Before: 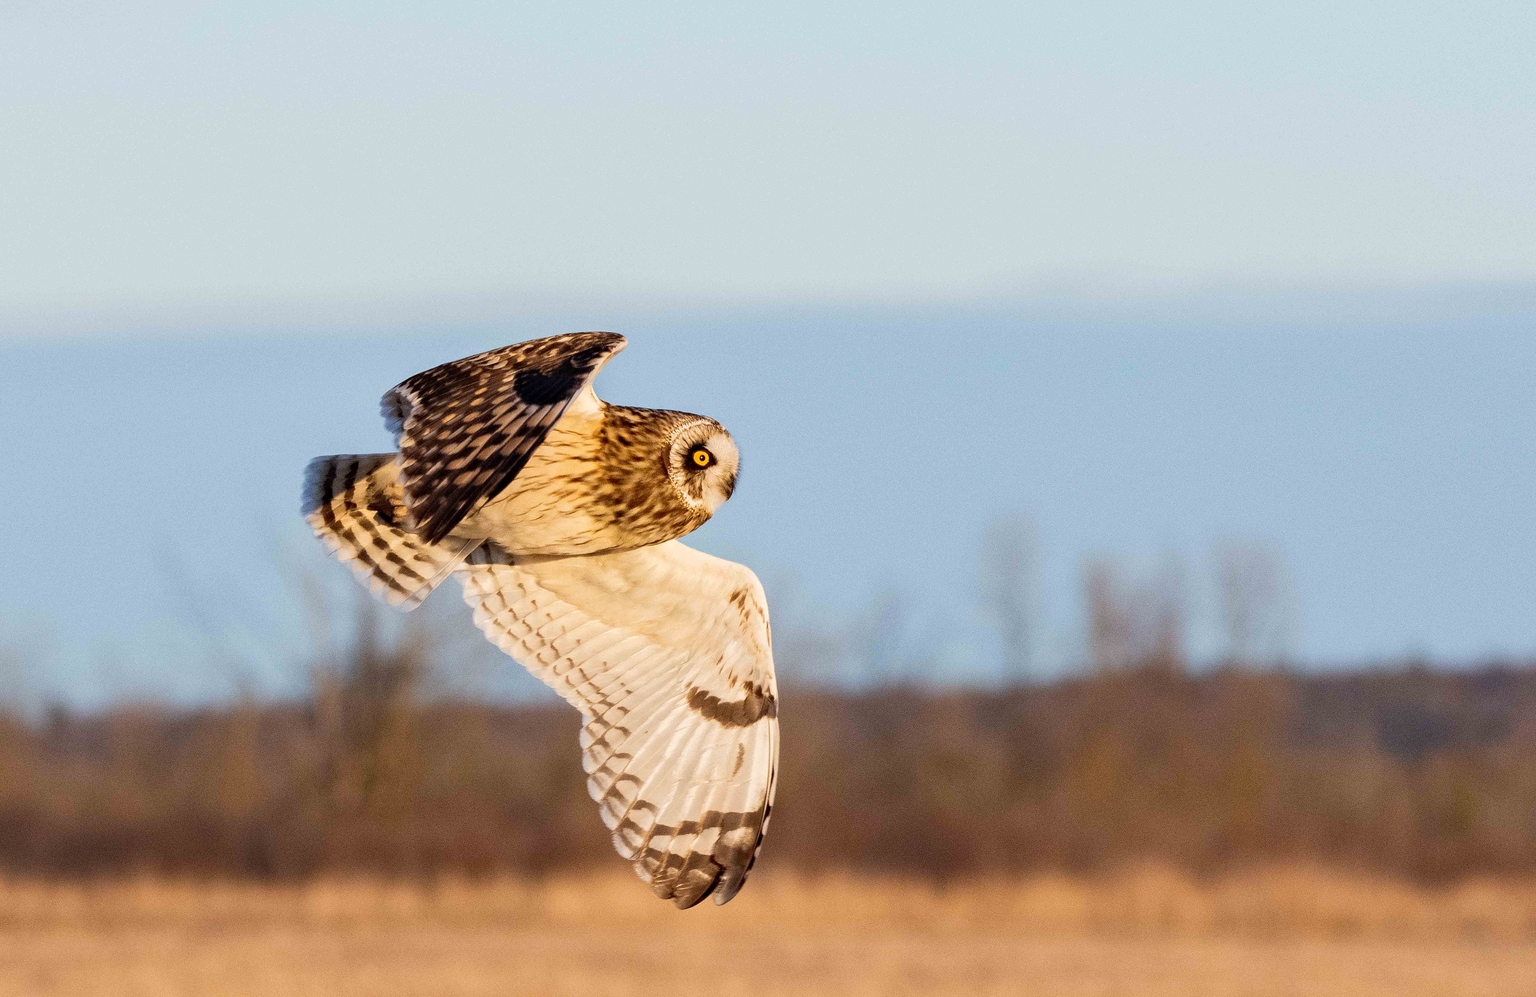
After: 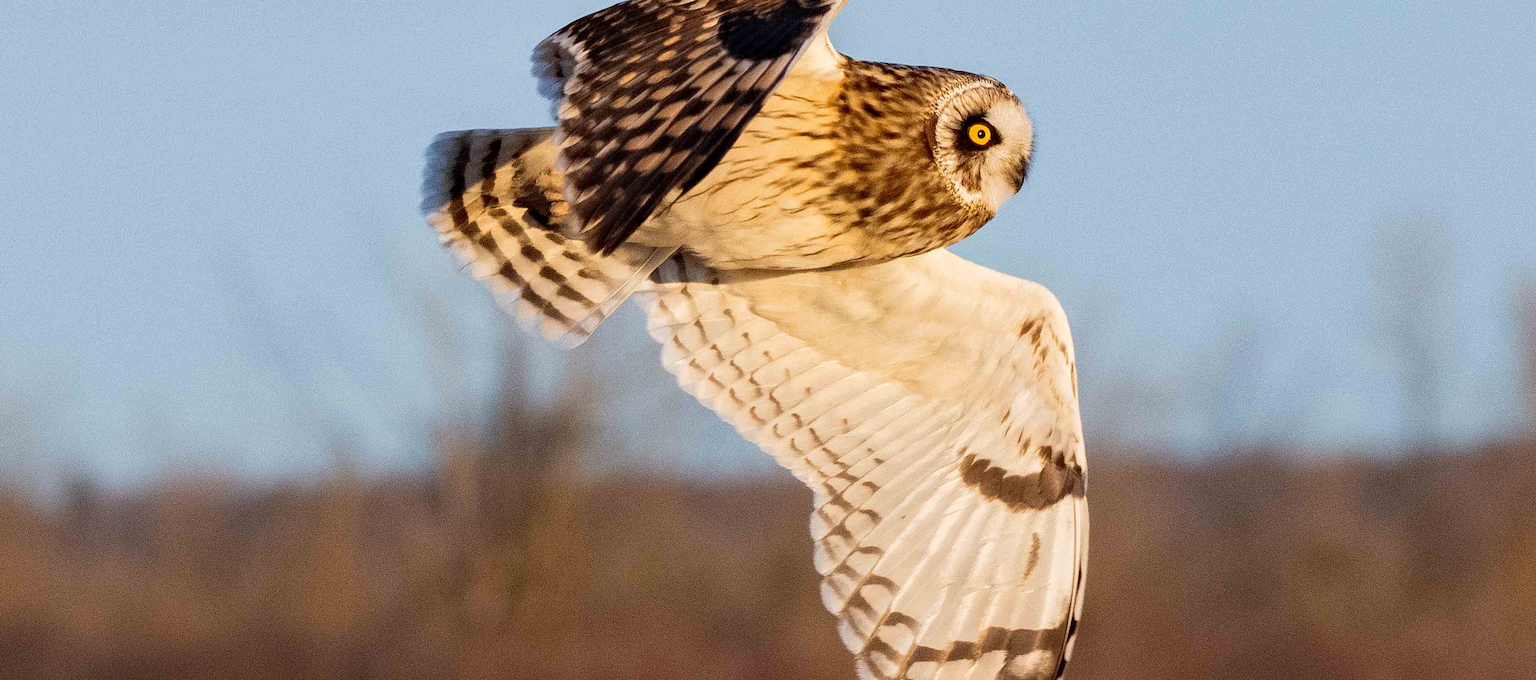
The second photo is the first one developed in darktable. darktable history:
crop: top 36.336%, right 28.395%, bottom 14.788%
